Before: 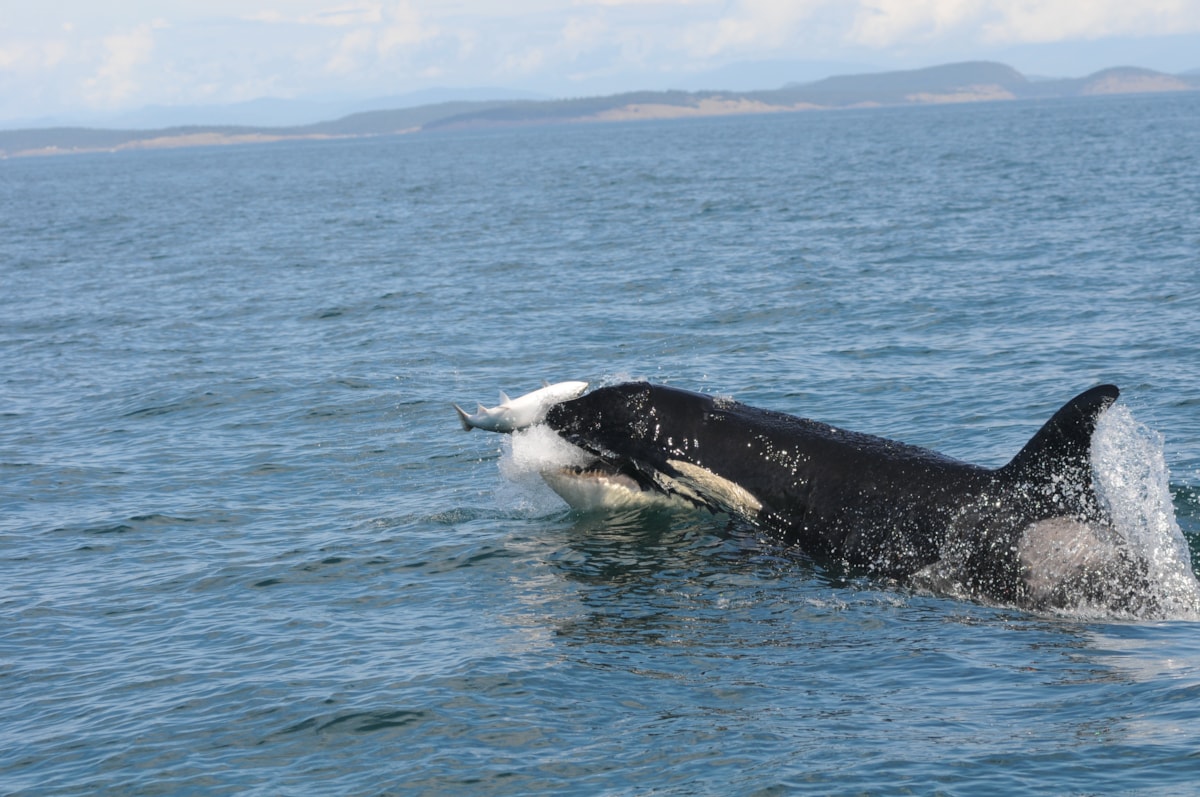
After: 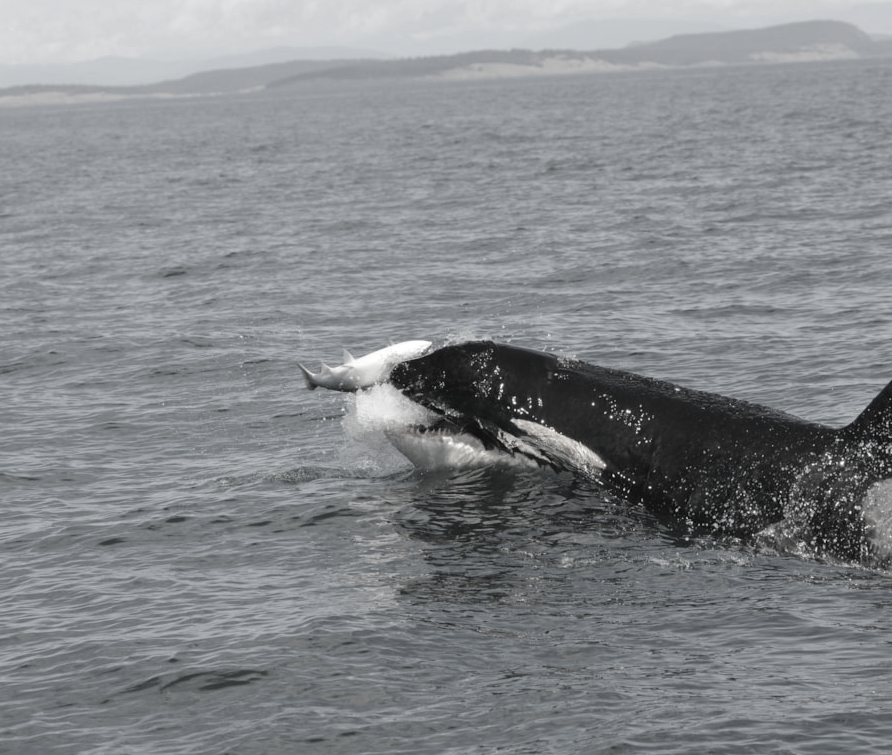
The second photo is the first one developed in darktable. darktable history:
crop and rotate: left 13.002%, top 5.236%, right 12.609%
color correction: highlights b* 0.062, saturation 0.141
